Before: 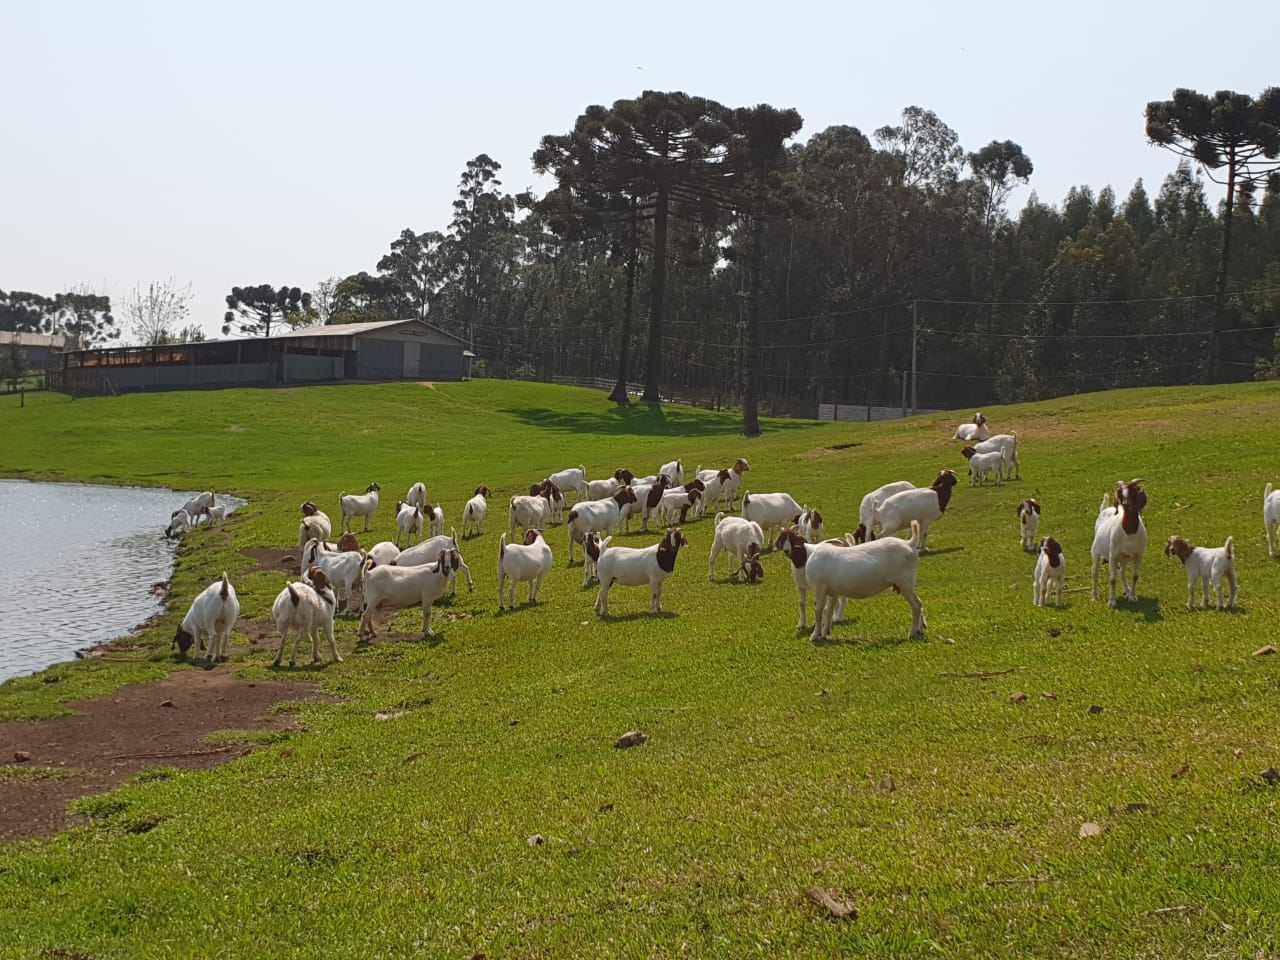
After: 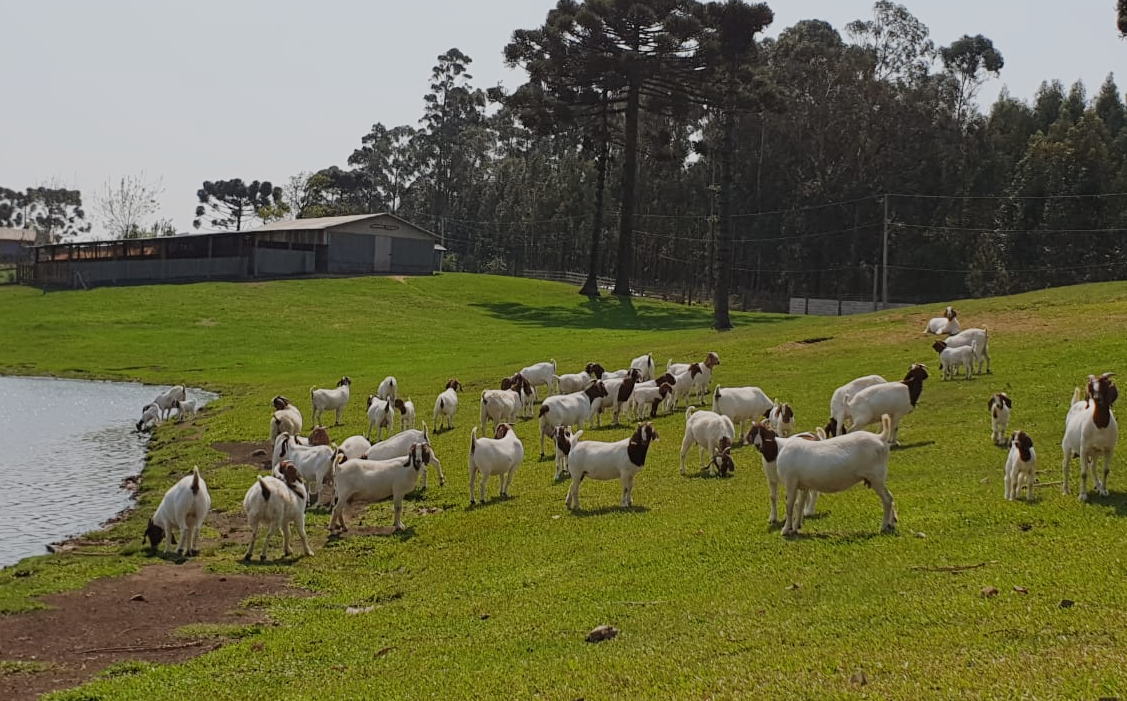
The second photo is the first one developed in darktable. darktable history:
filmic rgb: black relative exposure -7.65 EV, white relative exposure 4.56 EV, hardness 3.61
crop and rotate: left 2.293%, top 11.078%, right 9.635%, bottom 15.883%
